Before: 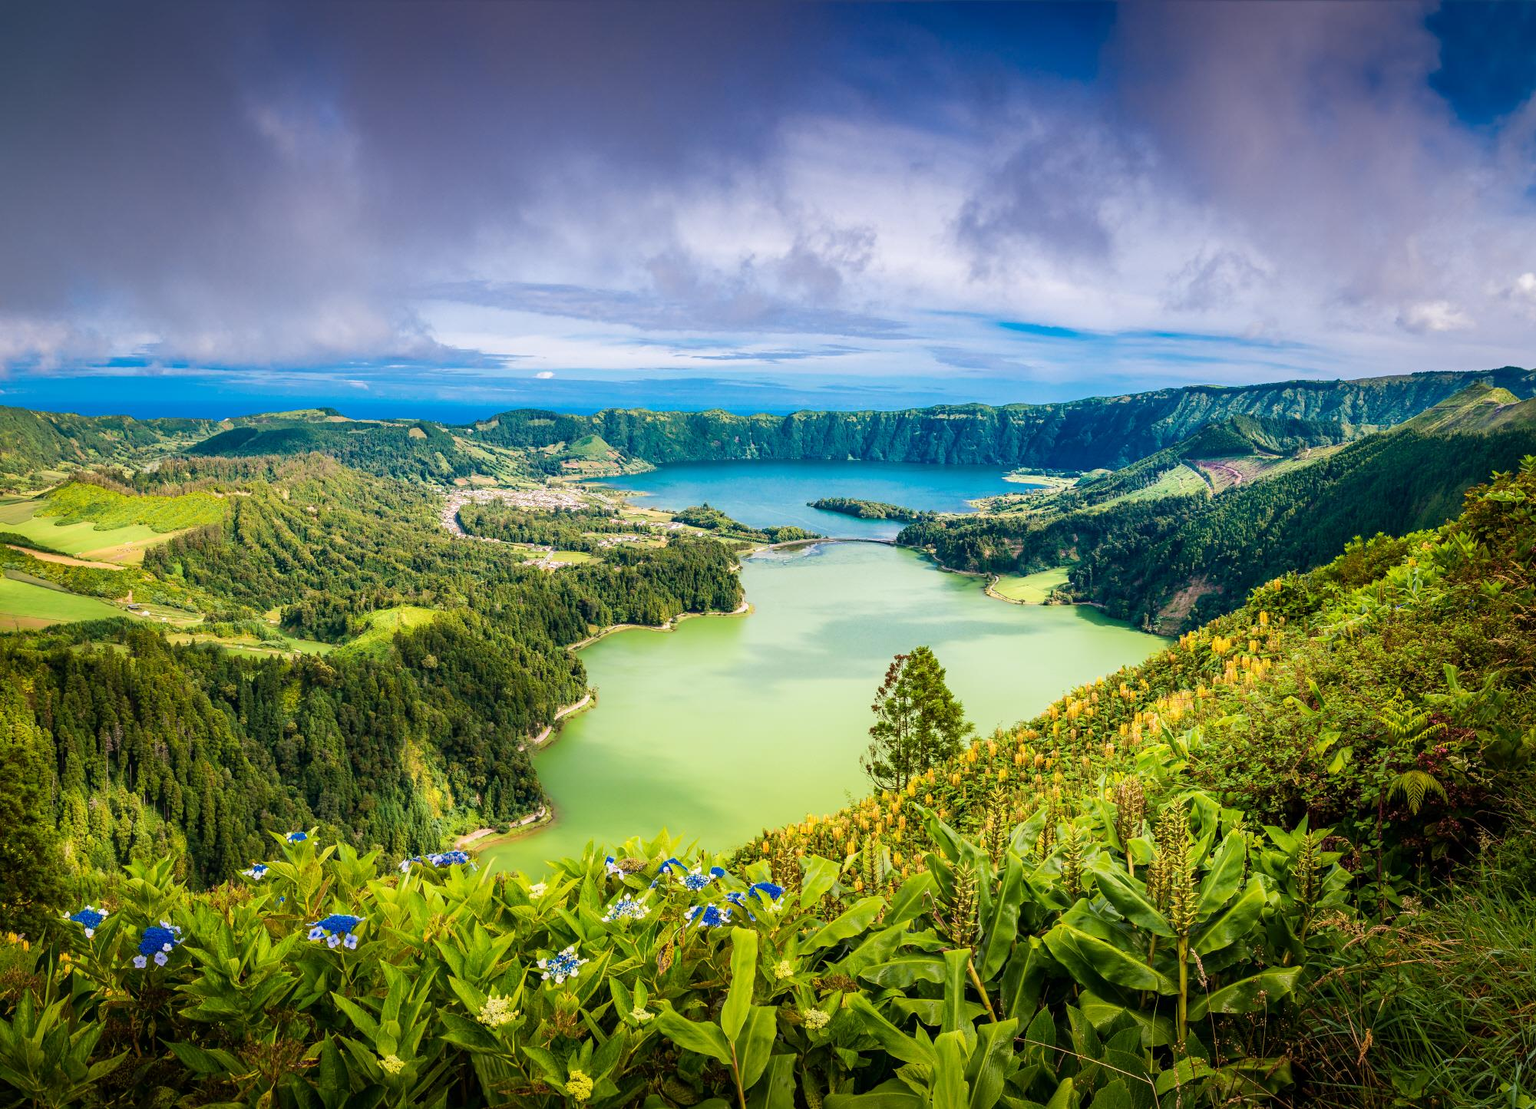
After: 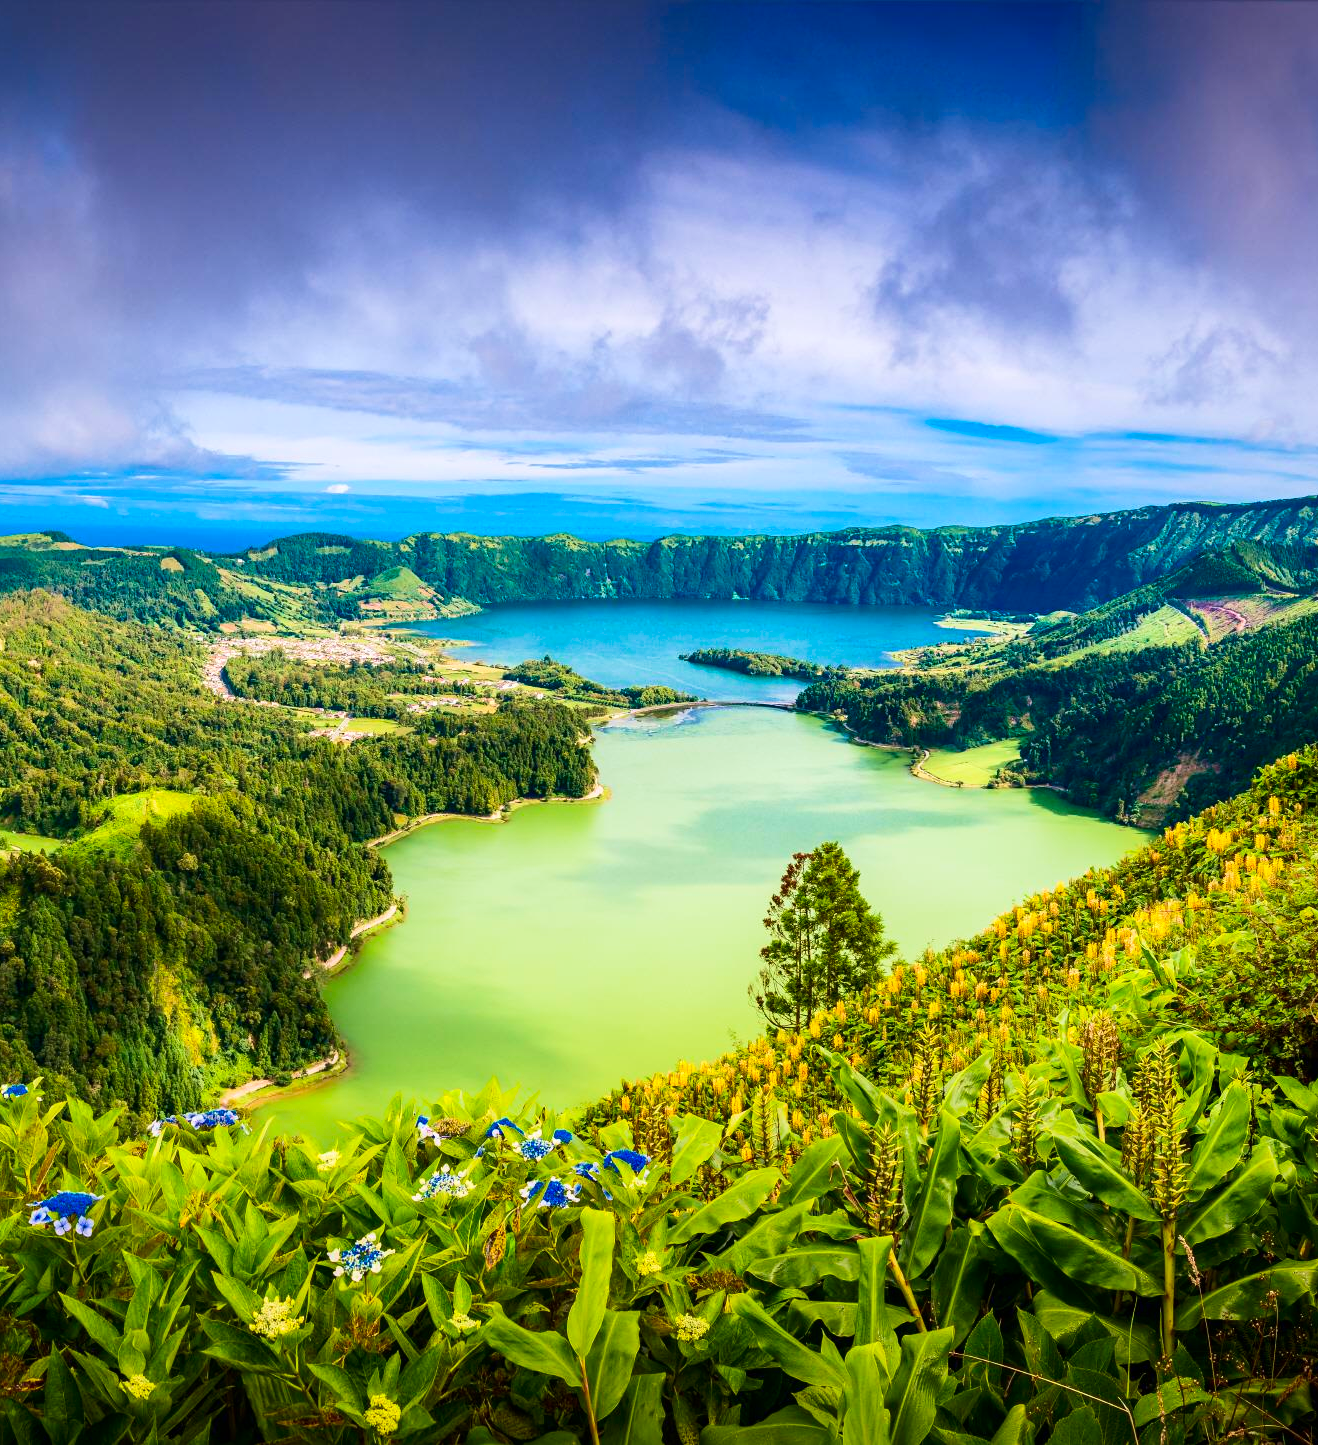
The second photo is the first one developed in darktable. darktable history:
crop and rotate: left 18.637%, right 15.488%
contrast brightness saturation: contrast 0.171, saturation 0.3
velvia: on, module defaults
